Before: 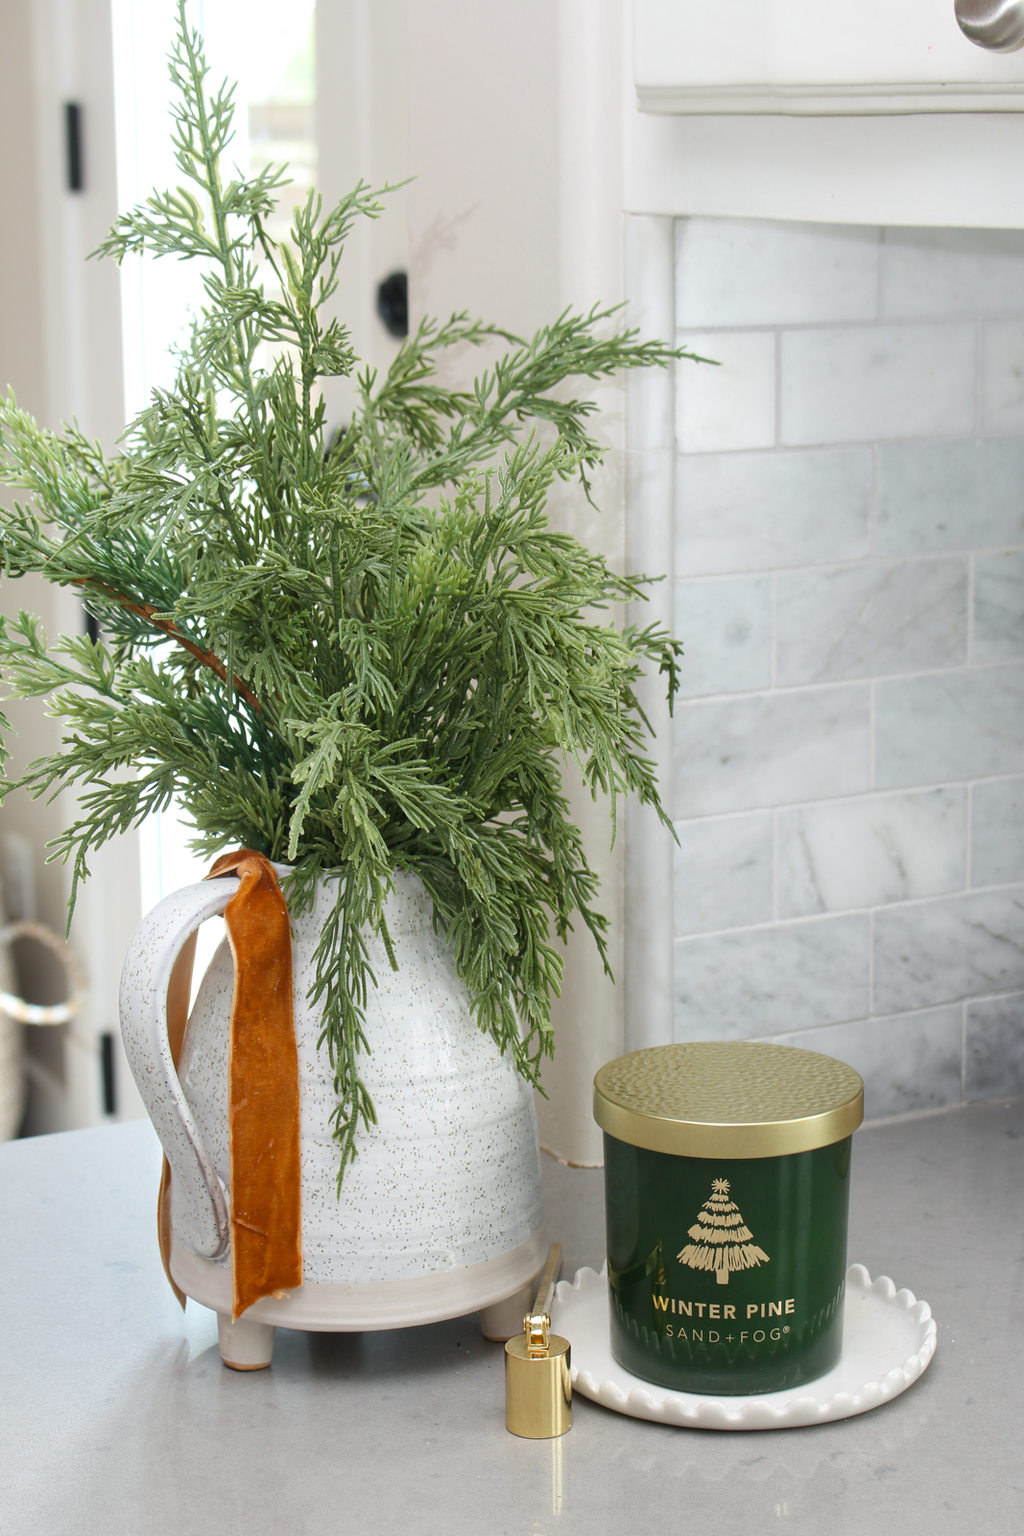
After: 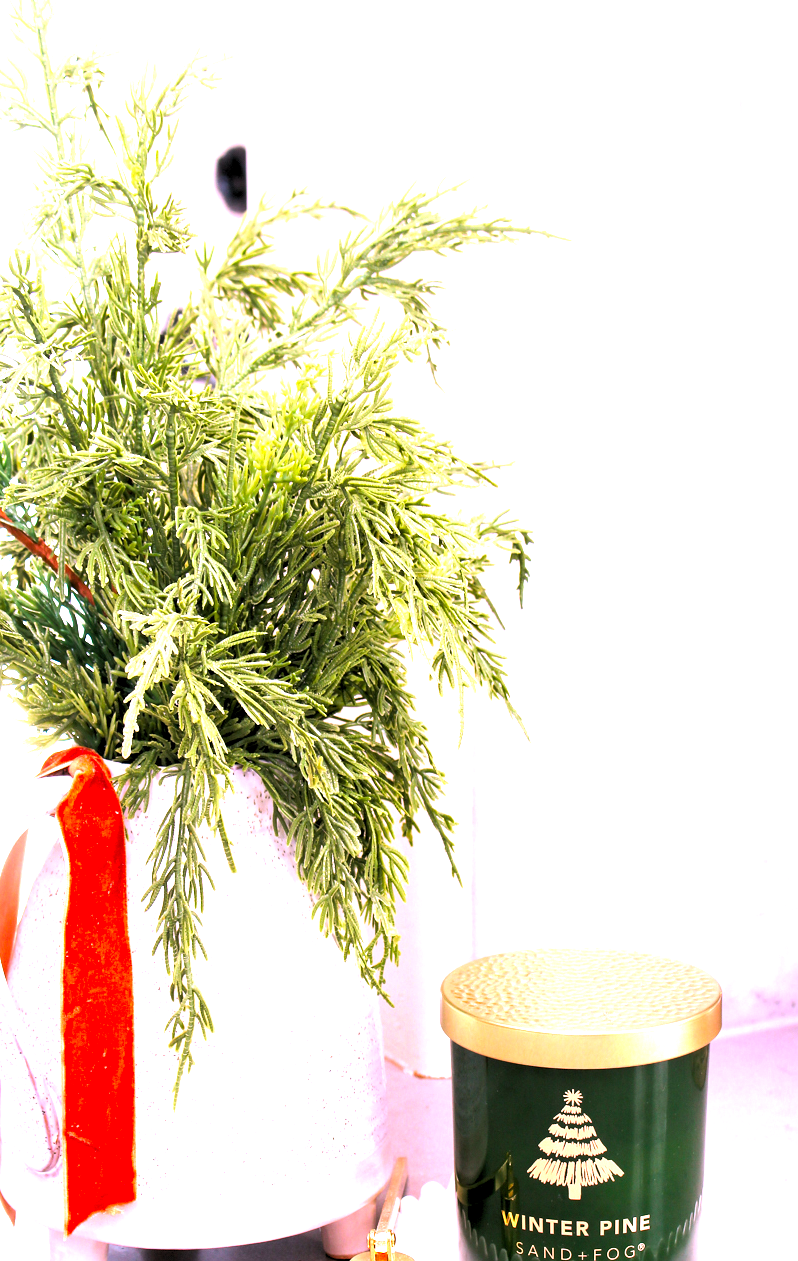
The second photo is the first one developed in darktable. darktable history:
color correction: highlights a* 19.5, highlights b* -11.53, saturation 1.69
exposure: black level correction 0, exposure 0.9 EV, compensate highlight preservation false
crop: left 16.768%, top 8.653%, right 8.362%, bottom 12.485%
rgb levels: levels [[0.013, 0.434, 0.89], [0, 0.5, 1], [0, 0.5, 1]]
tone equalizer: -8 EV -1.08 EV, -7 EV -1.01 EV, -6 EV -0.867 EV, -5 EV -0.578 EV, -3 EV 0.578 EV, -2 EV 0.867 EV, -1 EV 1.01 EV, +0 EV 1.08 EV, edges refinement/feathering 500, mask exposure compensation -1.57 EV, preserve details no
